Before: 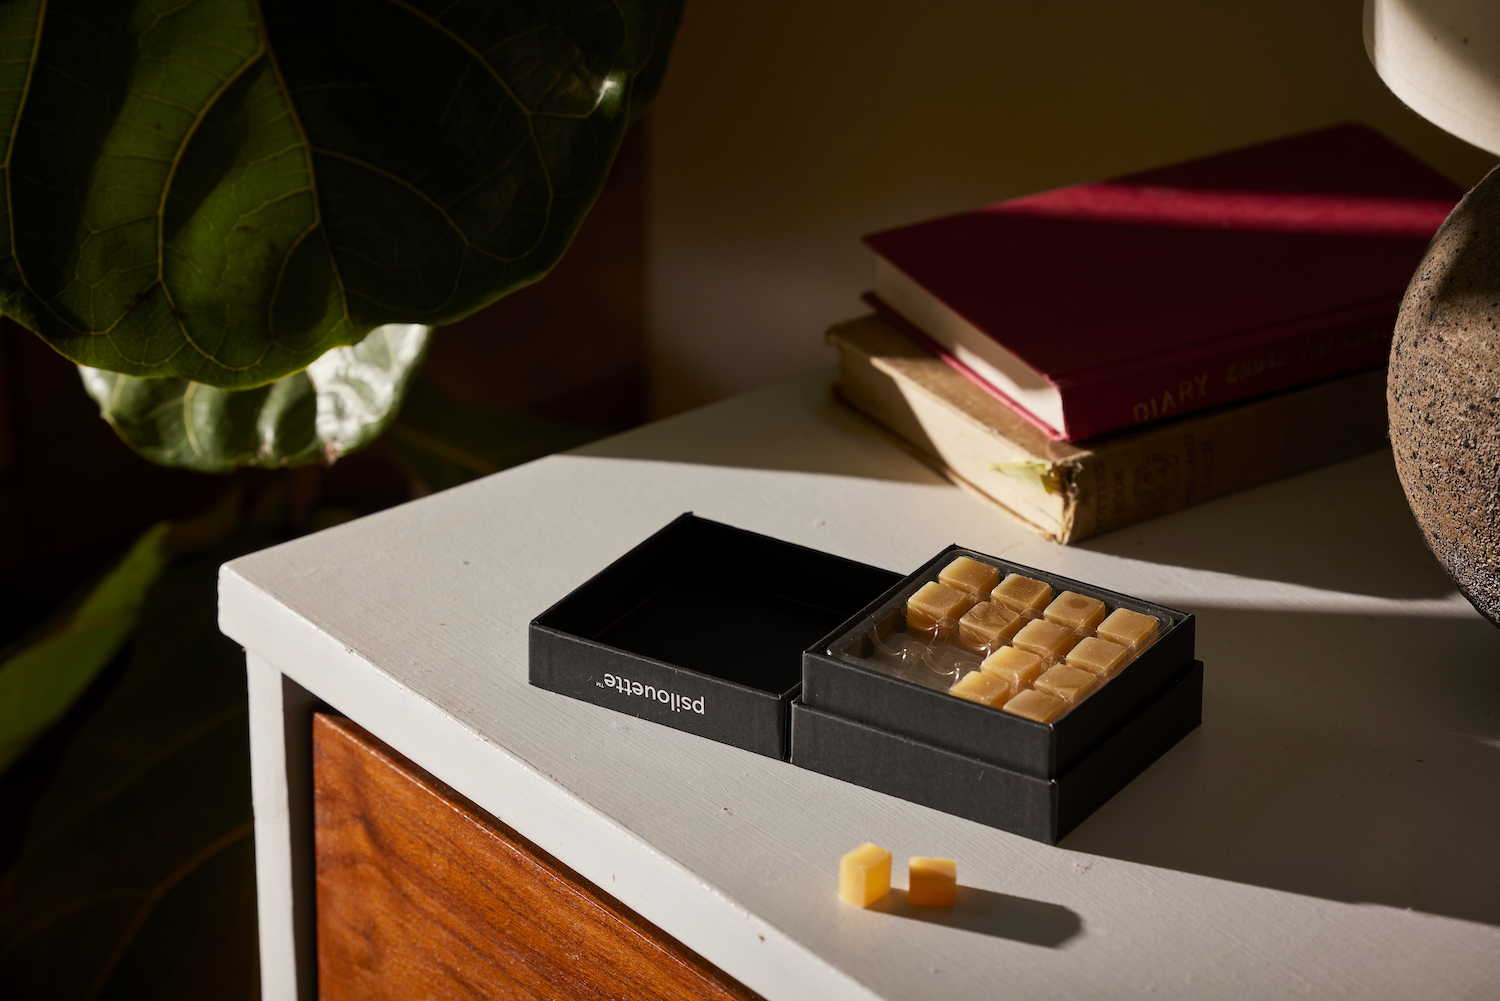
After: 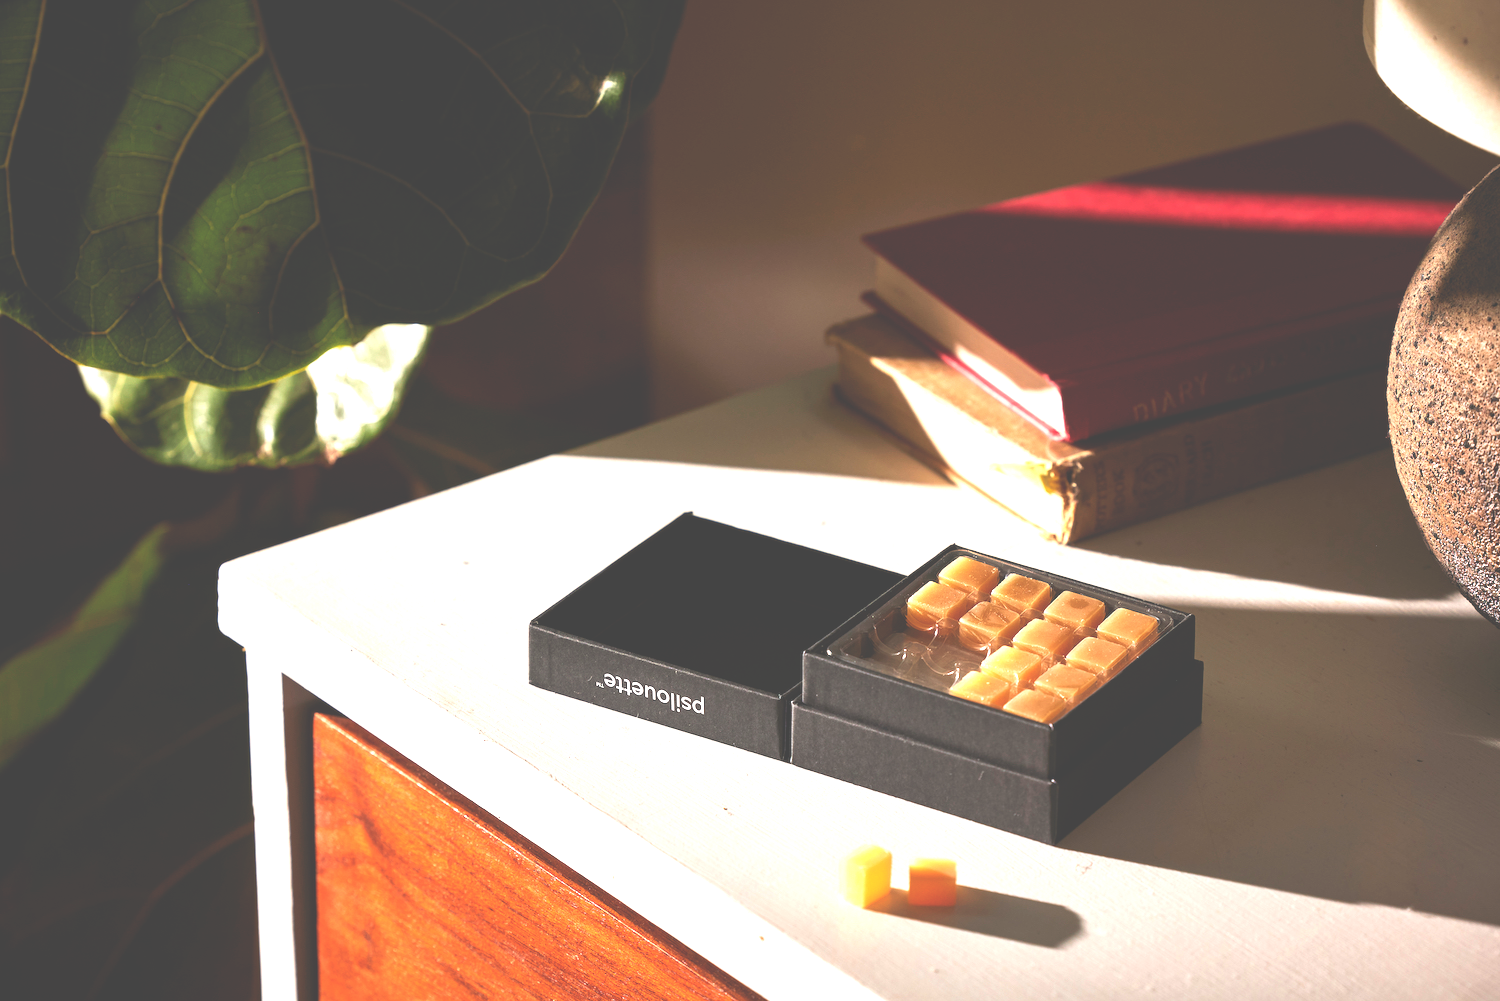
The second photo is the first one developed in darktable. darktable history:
exposure: black level correction -0.023, exposure 1.393 EV, compensate exposure bias true, compensate highlight preservation false
